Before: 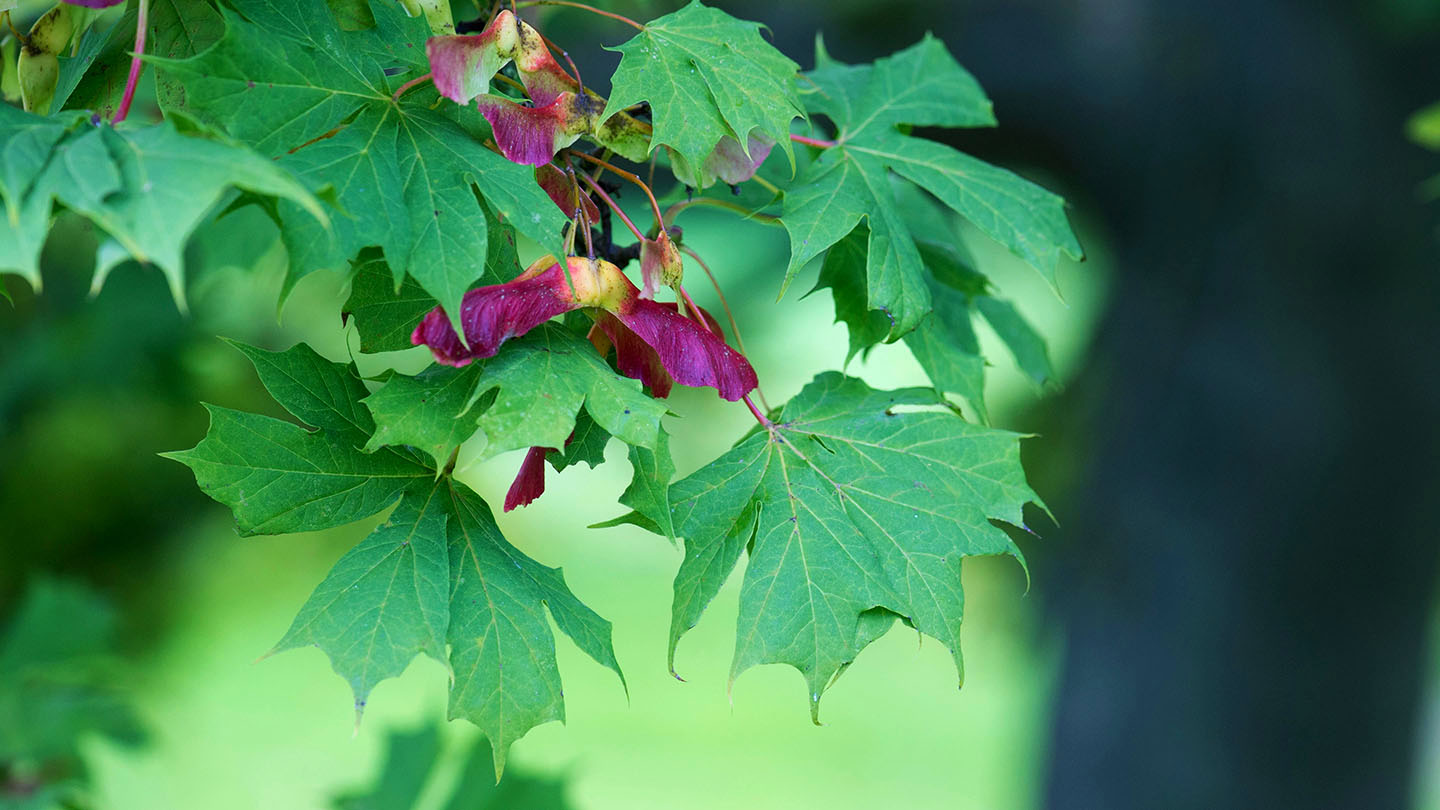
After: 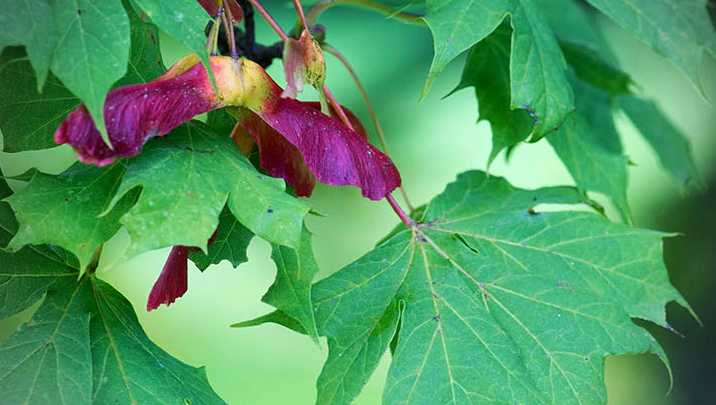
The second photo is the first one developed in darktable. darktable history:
vignetting: unbound false
crop: left 24.819%, top 24.898%, right 25.434%, bottom 25.034%
